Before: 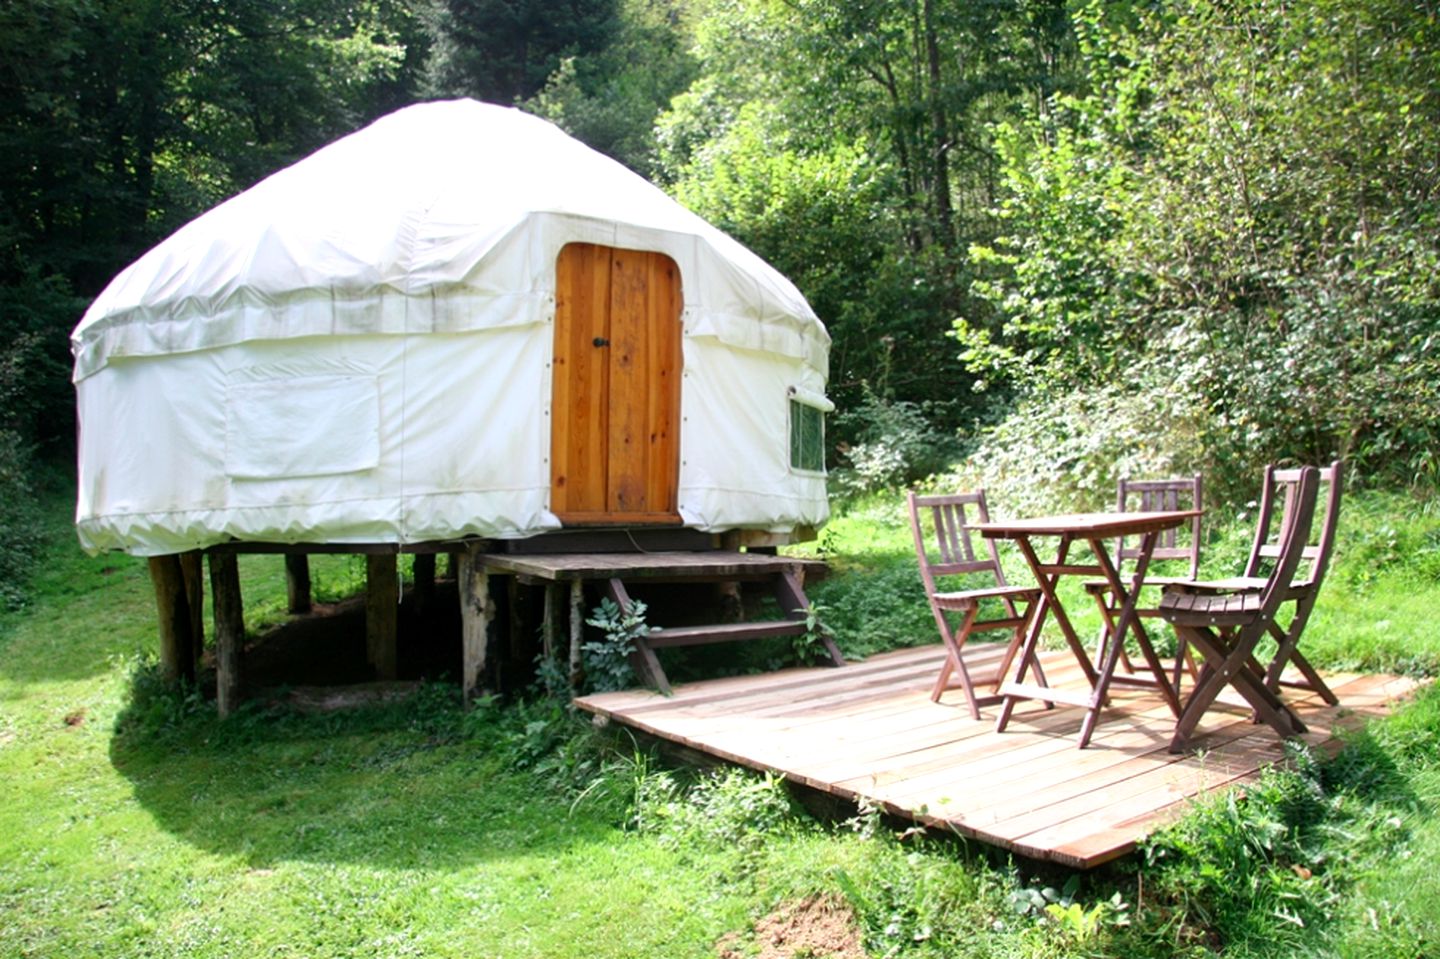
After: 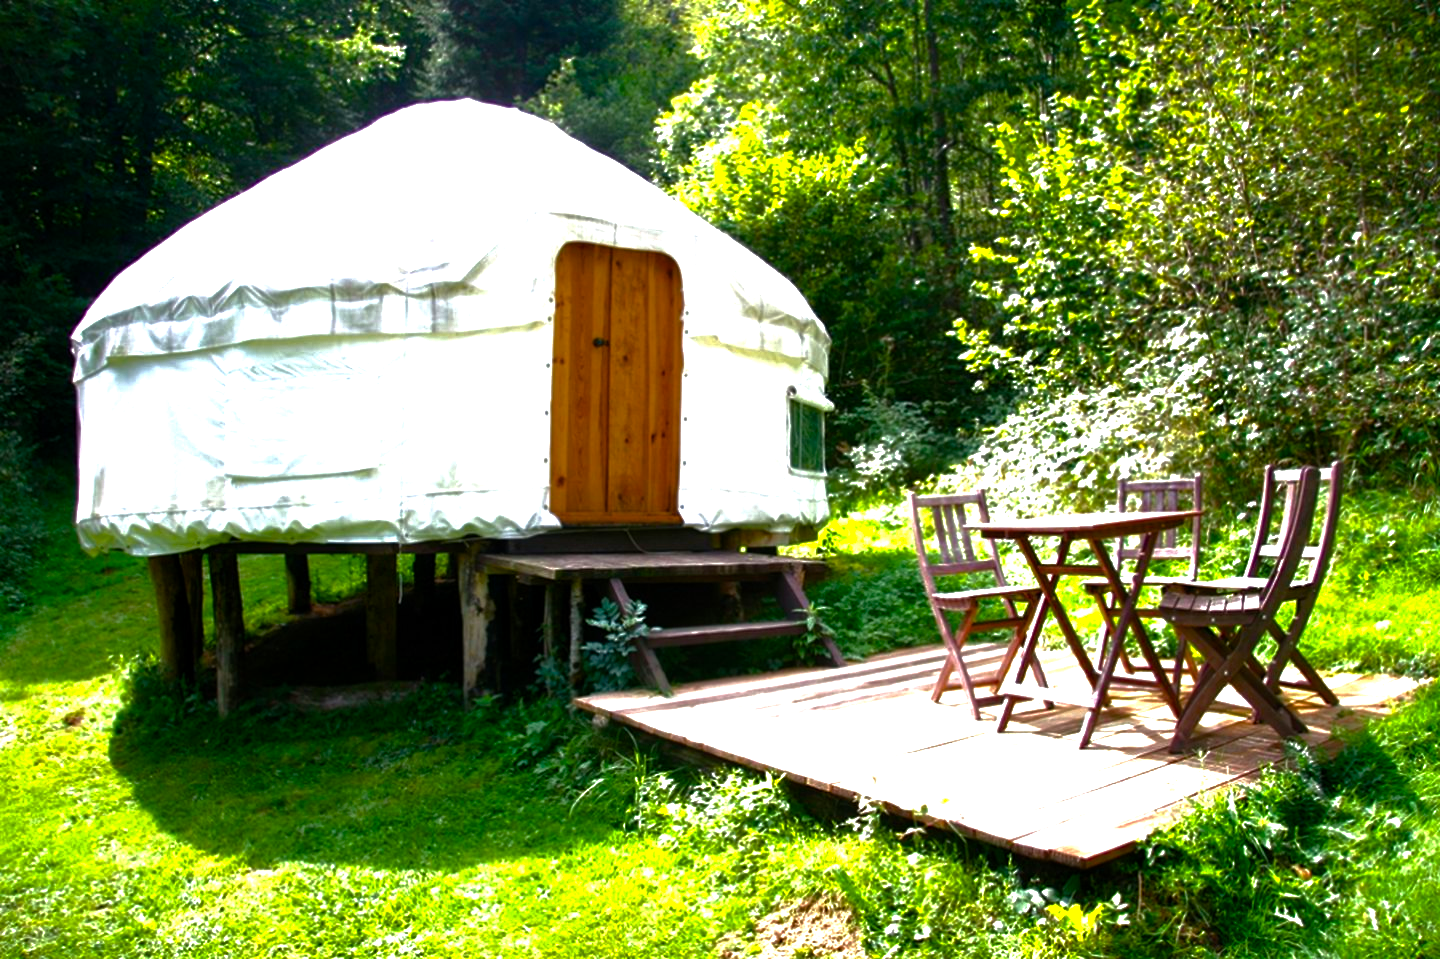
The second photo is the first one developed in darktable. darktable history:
color balance rgb: linear chroma grading › global chroma 9%, perceptual saturation grading › global saturation 36%, perceptual saturation grading › shadows 35%, perceptual brilliance grading › global brilliance 21.21%, perceptual brilliance grading › shadows -35%, global vibrance 21.21%
base curve: curves: ch0 [(0, 0) (0.841, 0.609) (1, 1)]
